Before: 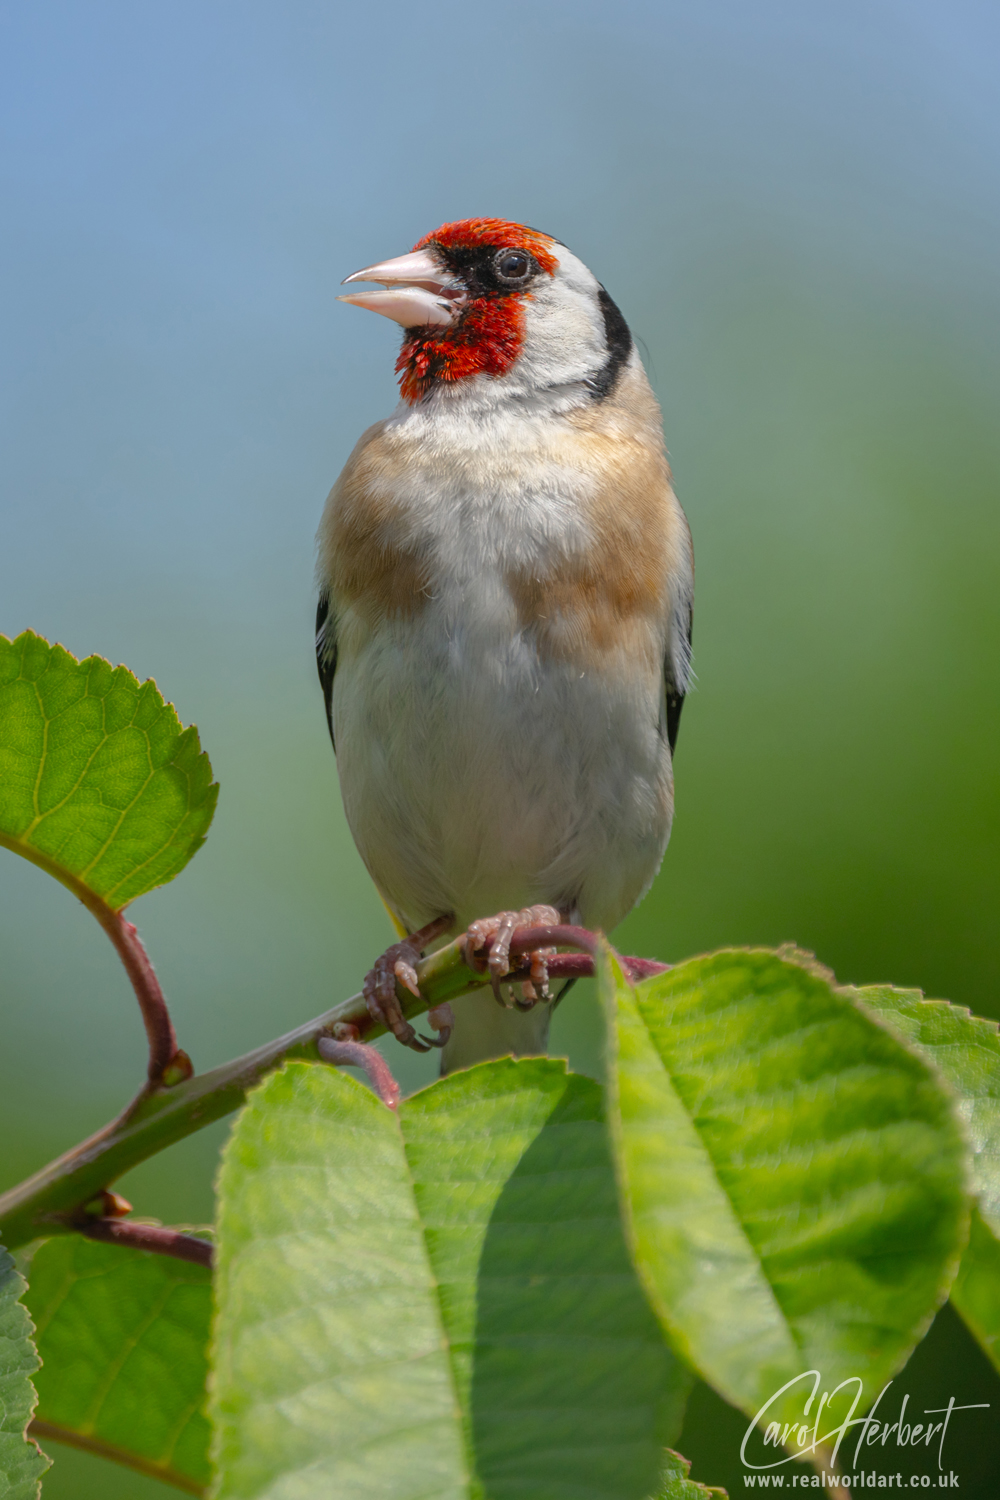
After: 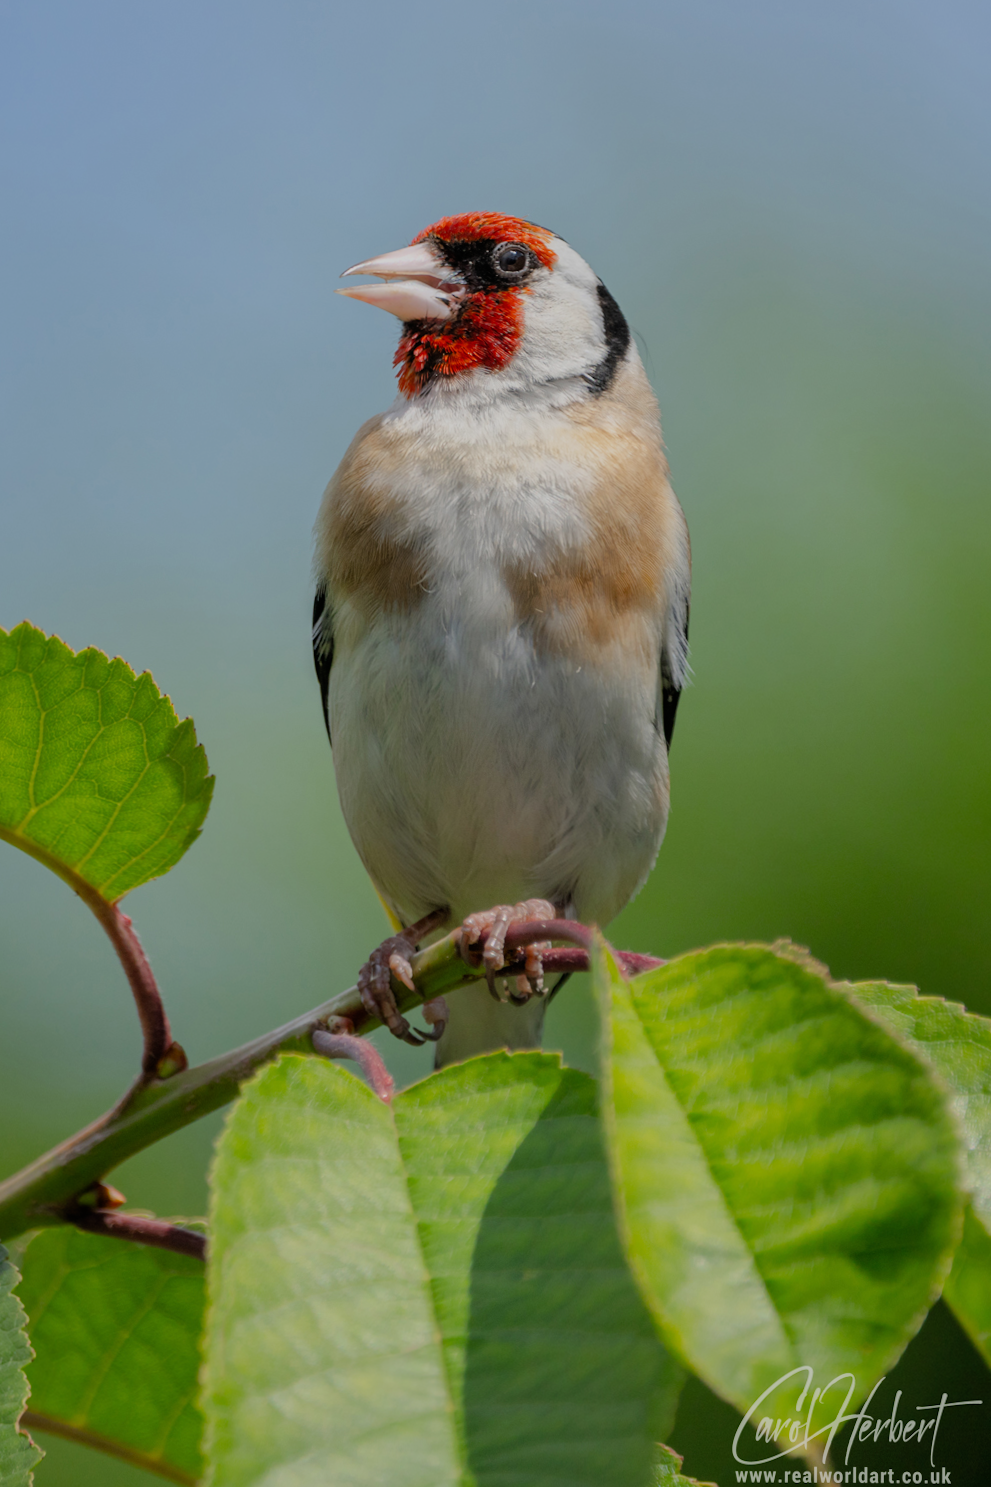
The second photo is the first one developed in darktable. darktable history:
crop and rotate: angle -0.318°
filmic rgb: black relative exposure -7.15 EV, white relative exposure 5.36 EV, hardness 3.02
